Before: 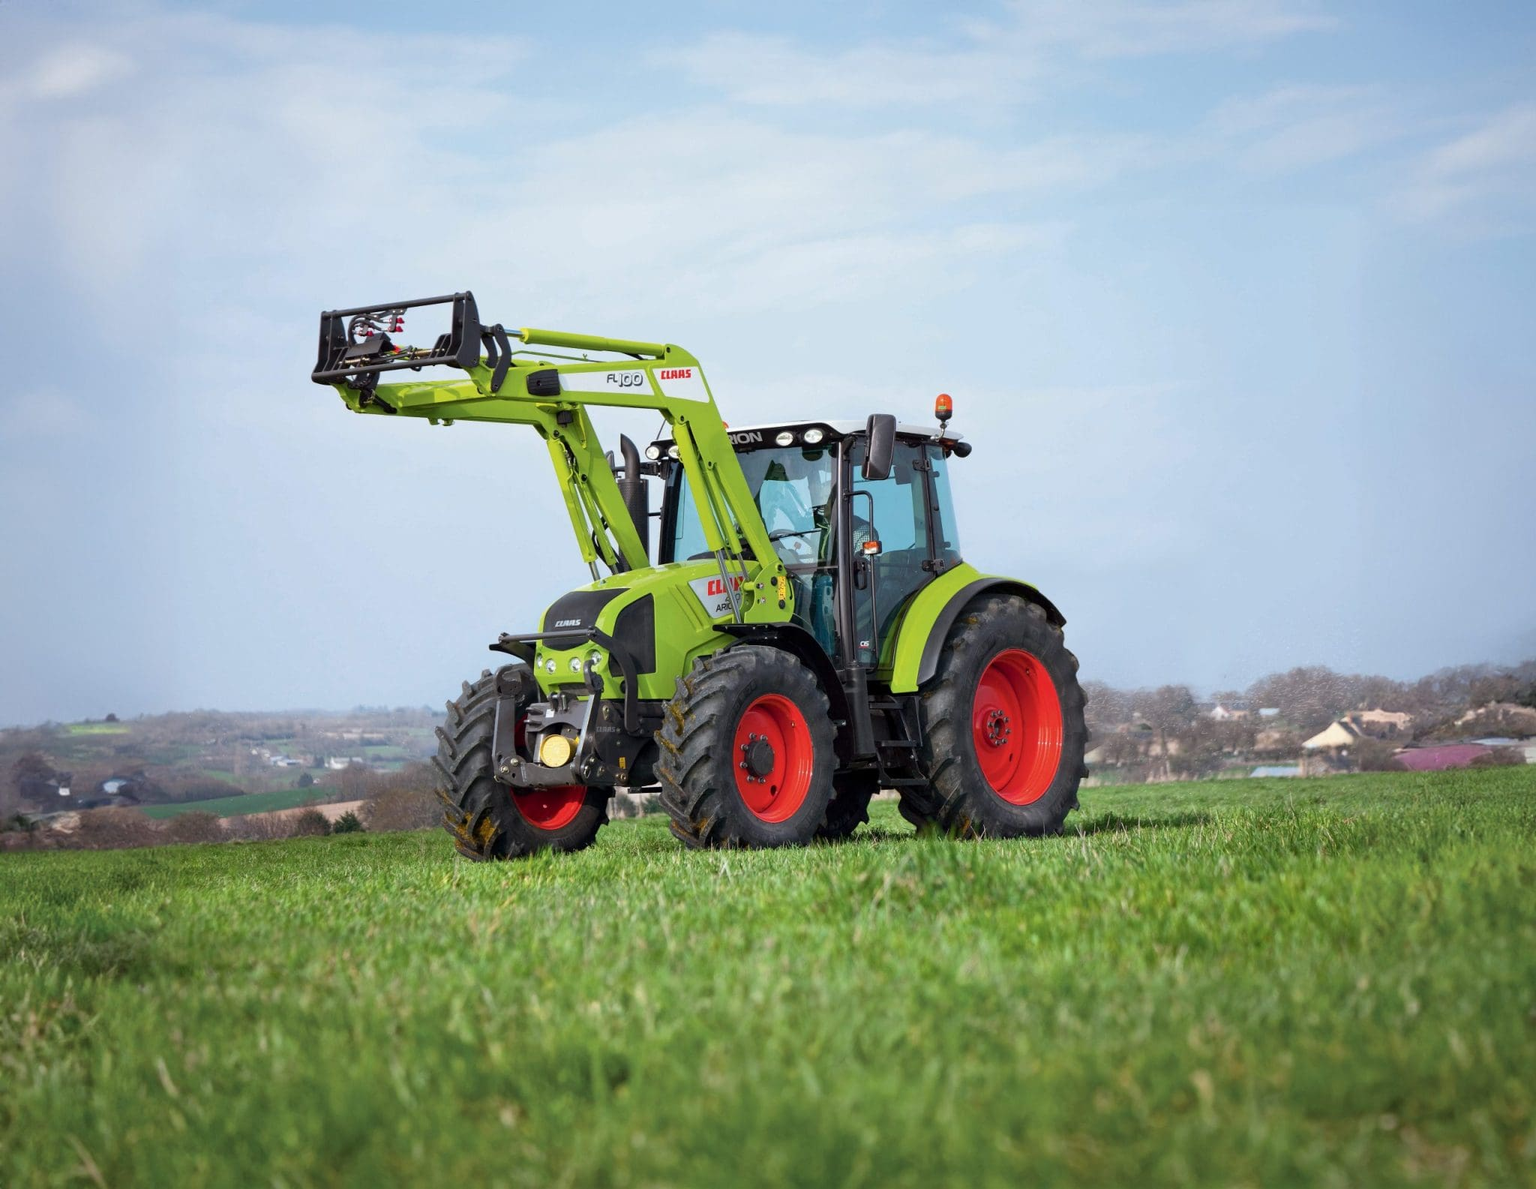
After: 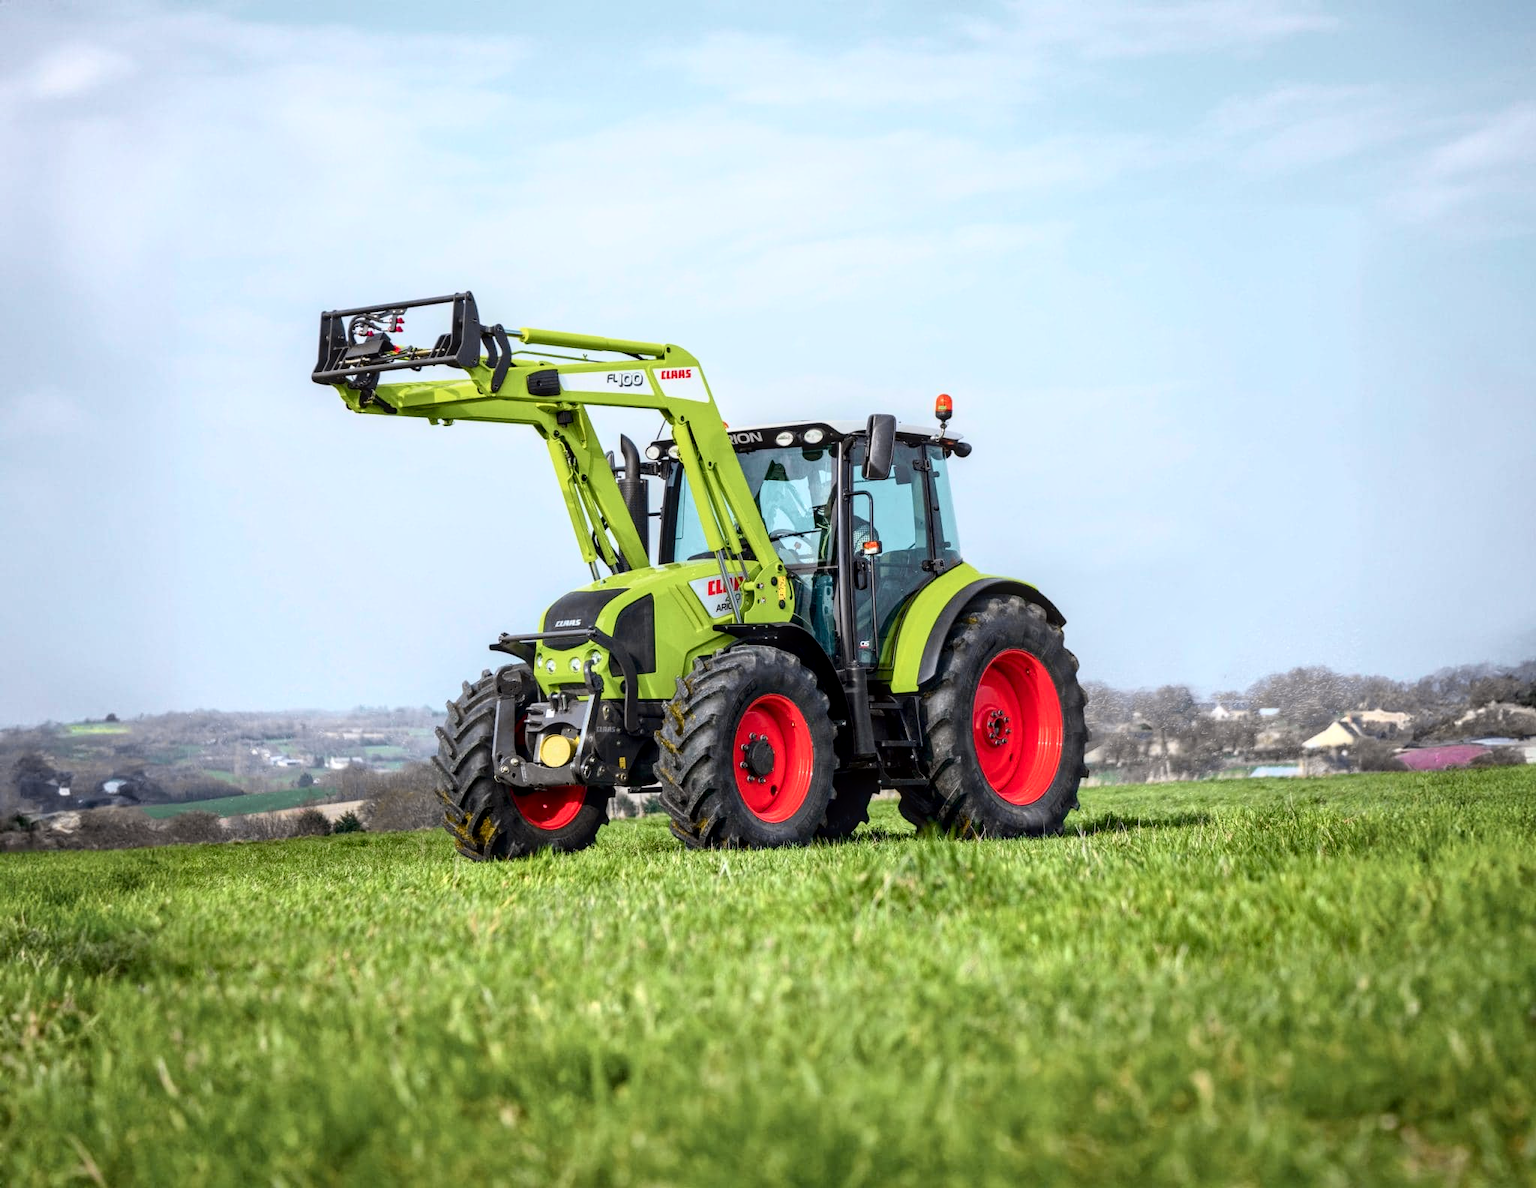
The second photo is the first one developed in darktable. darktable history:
tone curve: curves: ch0 [(0, 0.024) (0.049, 0.038) (0.176, 0.162) (0.311, 0.337) (0.416, 0.471) (0.565, 0.658) (0.817, 0.911) (1, 1)]; ch1 [(0, 0) (0.339, 0.358) (0.445, 0.439) (0.476, 0.47) (0.504, 0.504) (0.53, 0.511) (0.557, 0.558) (0.627, 0.664) (0.728, 0.786) (1, 1)]; ch2 [(0, 0) (0.327, 0.324) (0.417, 0.44) (0.46, 0.453) (0.502, 0.504) (0.526, 0.52) (0.549, 0.561) (0.619, 0.657) (0.76, 0.765) (1, 1)], color space Lab, independent channels, preserve colors none
local contrast: highlights 35%, detail 135%
